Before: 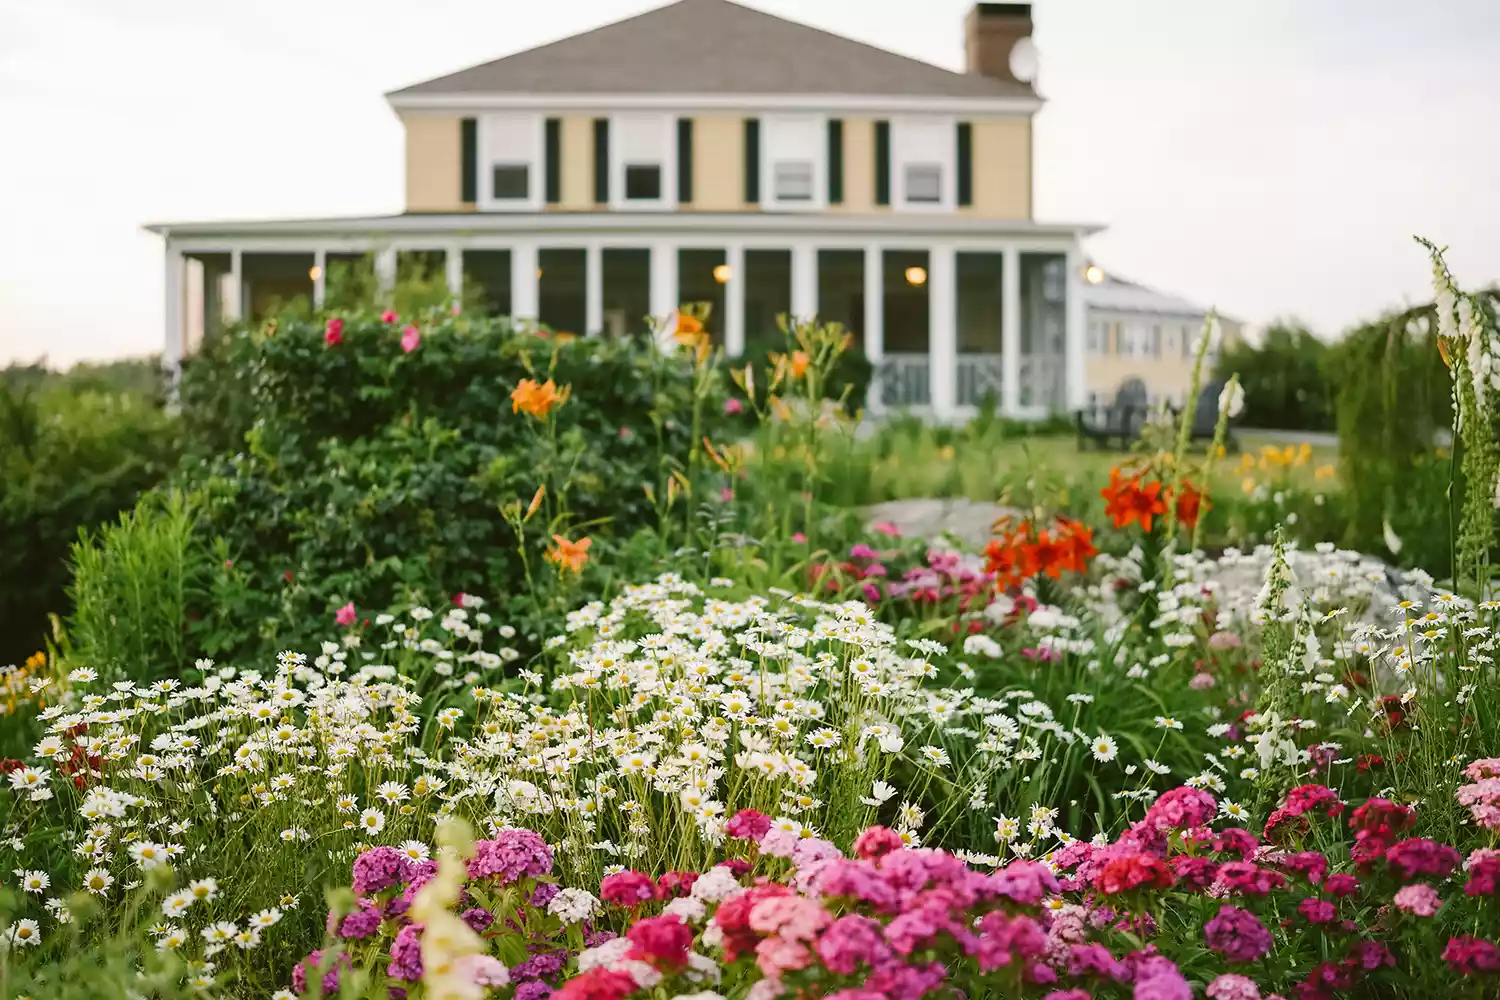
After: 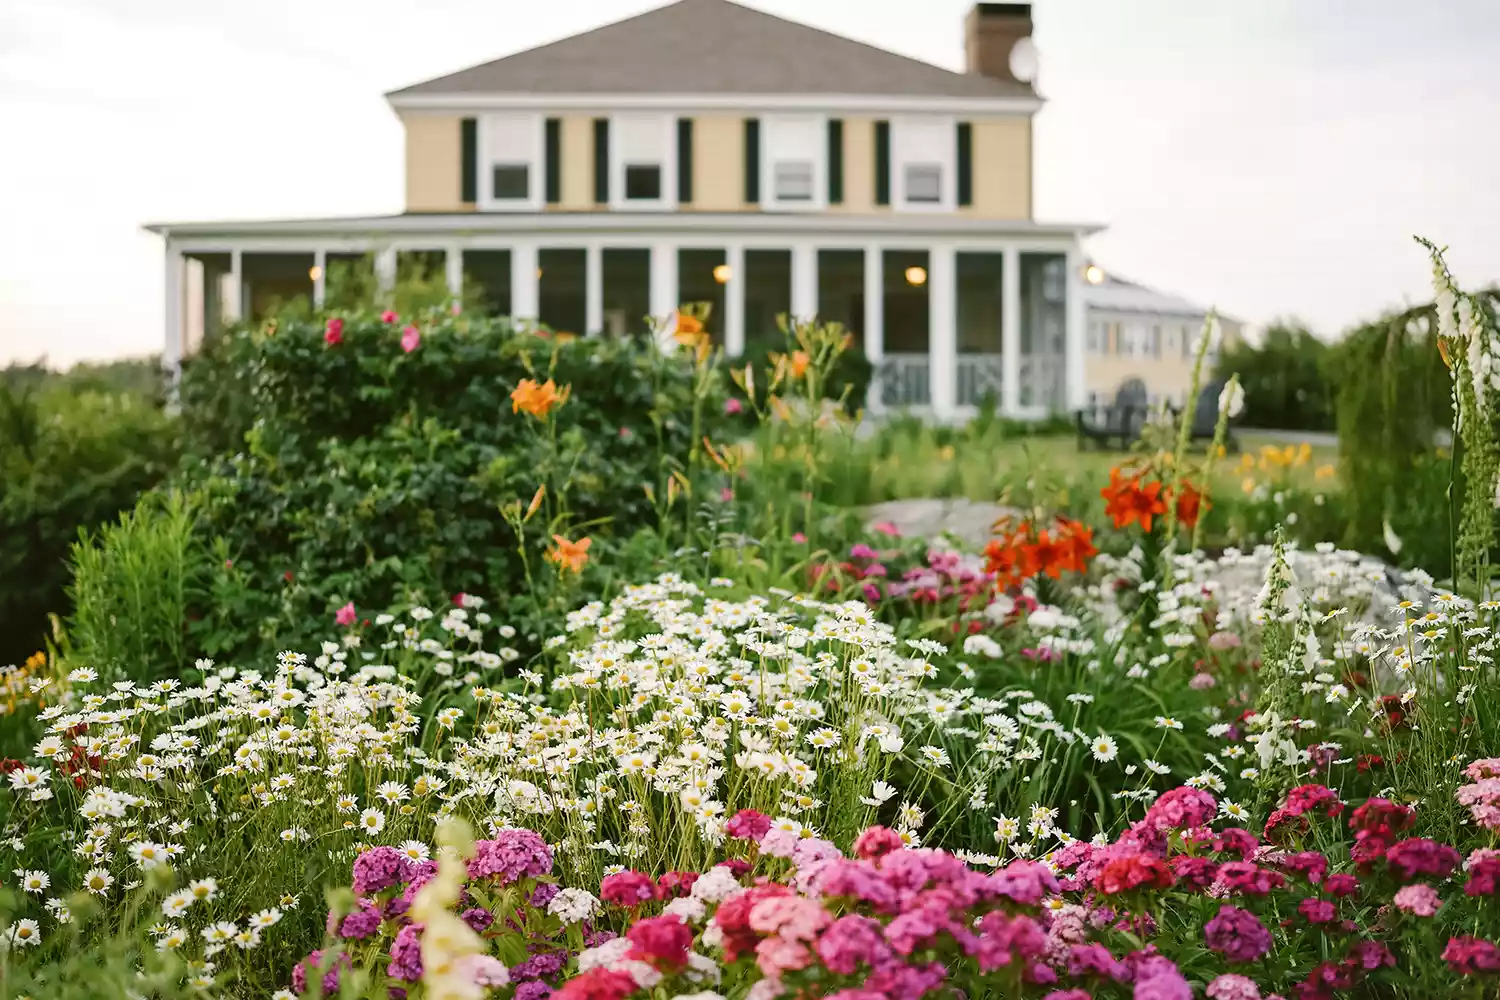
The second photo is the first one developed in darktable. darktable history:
shadows and highlights: radius 46.05, white point adjustment 6.64, compress 79.68%, soften with gaussian
exposure: black level correction 0.002, exposure -0.2 EV, compensate highlight preservation false
